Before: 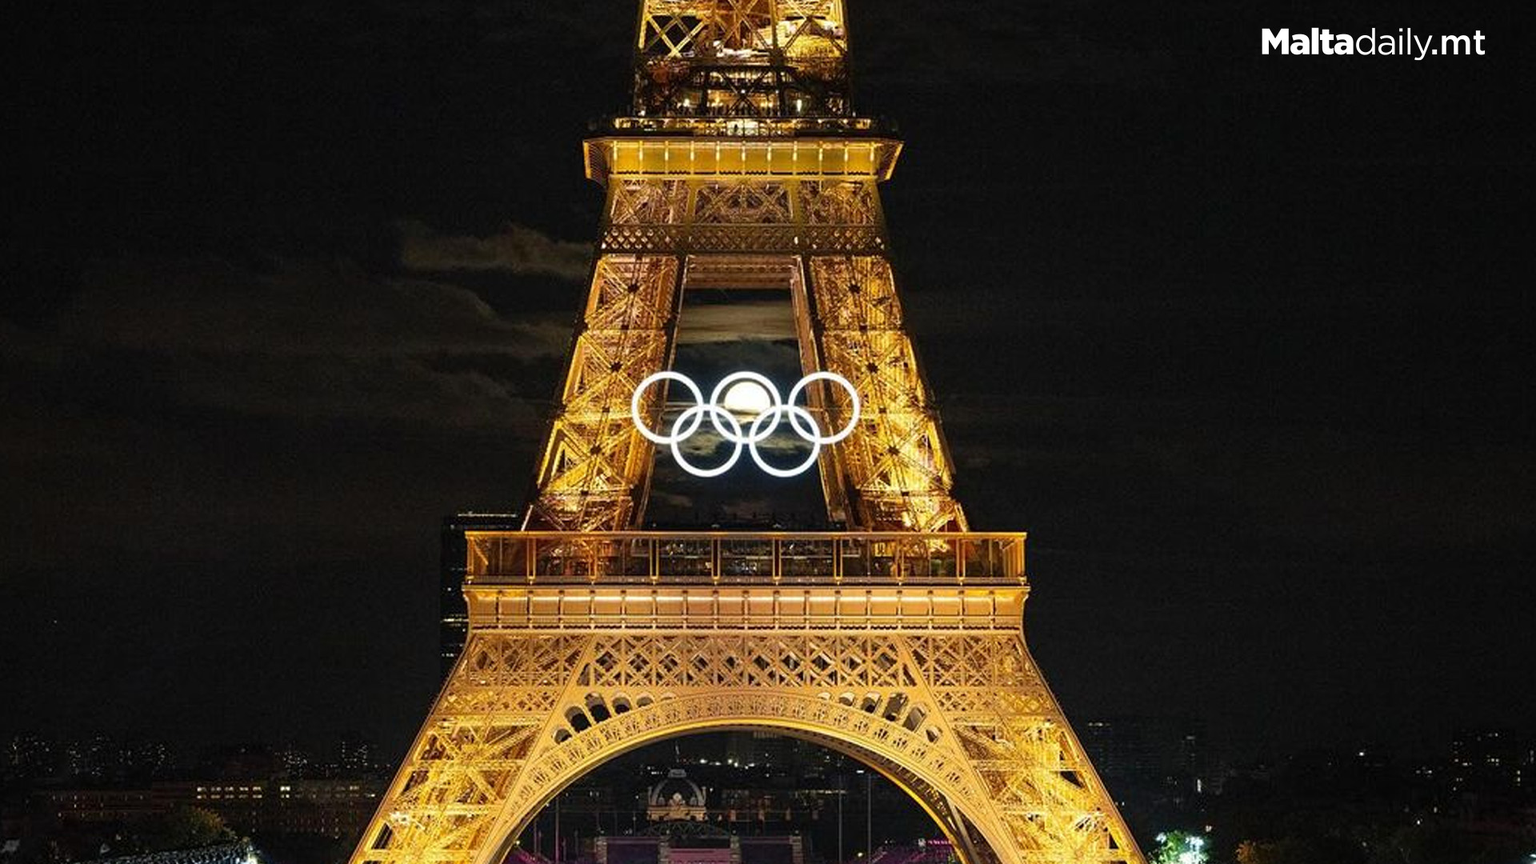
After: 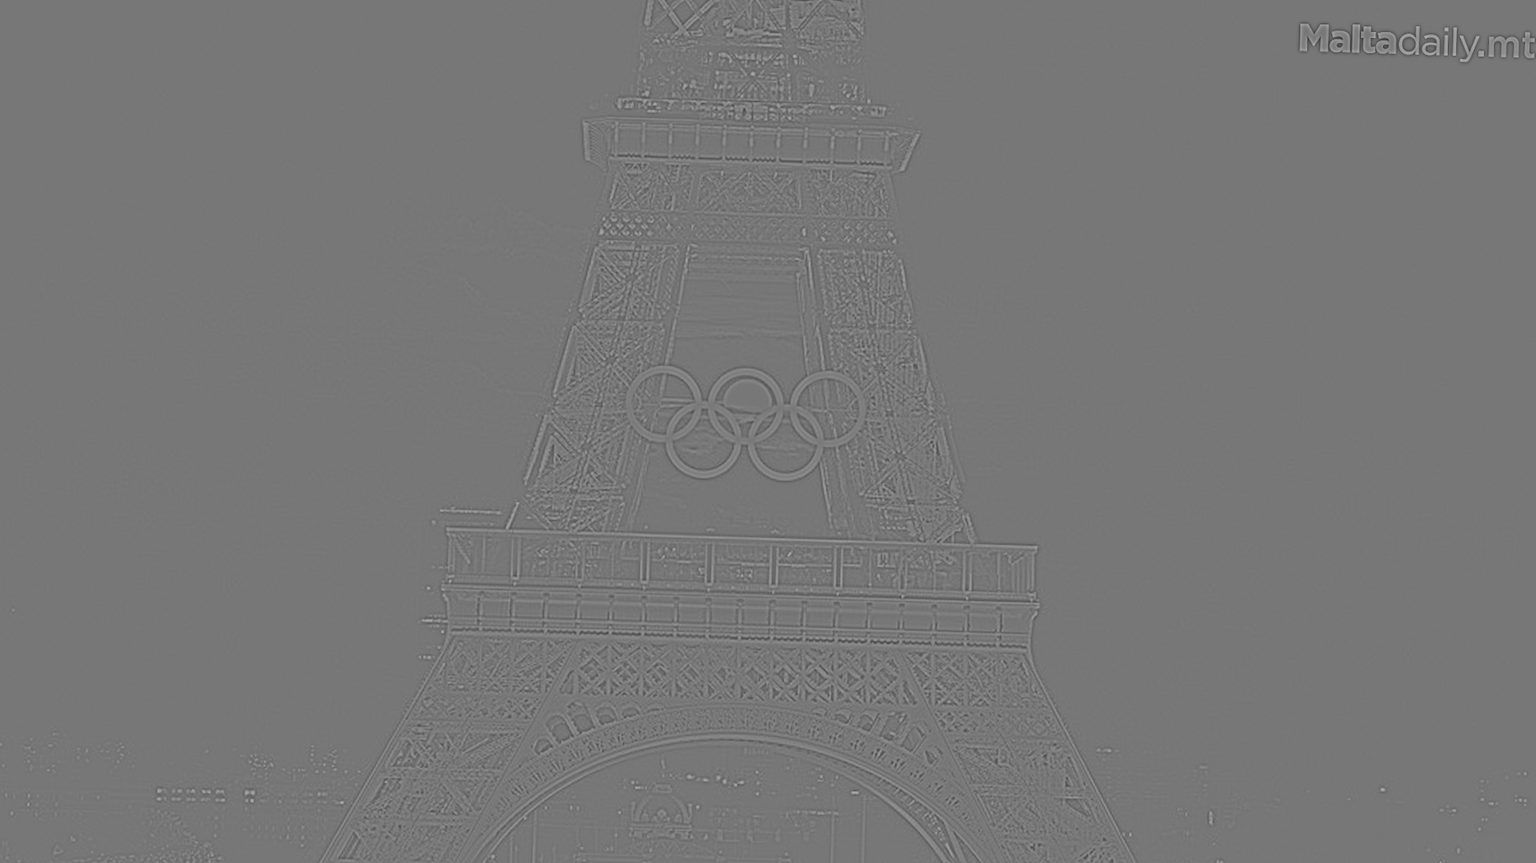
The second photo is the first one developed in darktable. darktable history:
white balance: red 0.98, blue 1.034
local contrast: mode bilateral grid, contrast 20, coarseness 50, detail 120%, midtone range 0.2
highpass: sharpness 5.84%, contrast boost 8.44%
crop and rotate: angle -1.69°
shadows and highlights: on, module defaults
